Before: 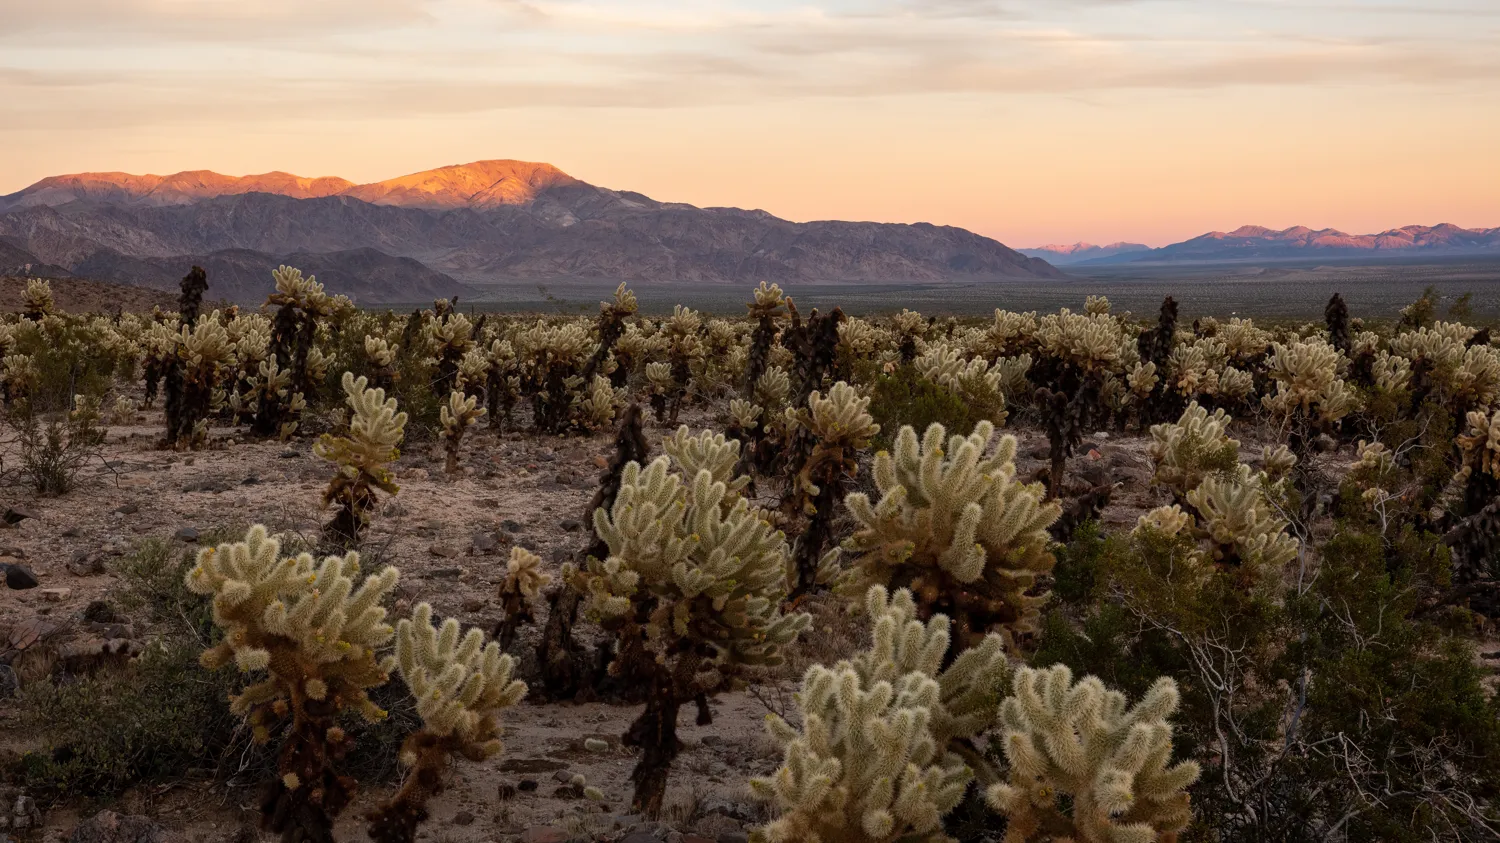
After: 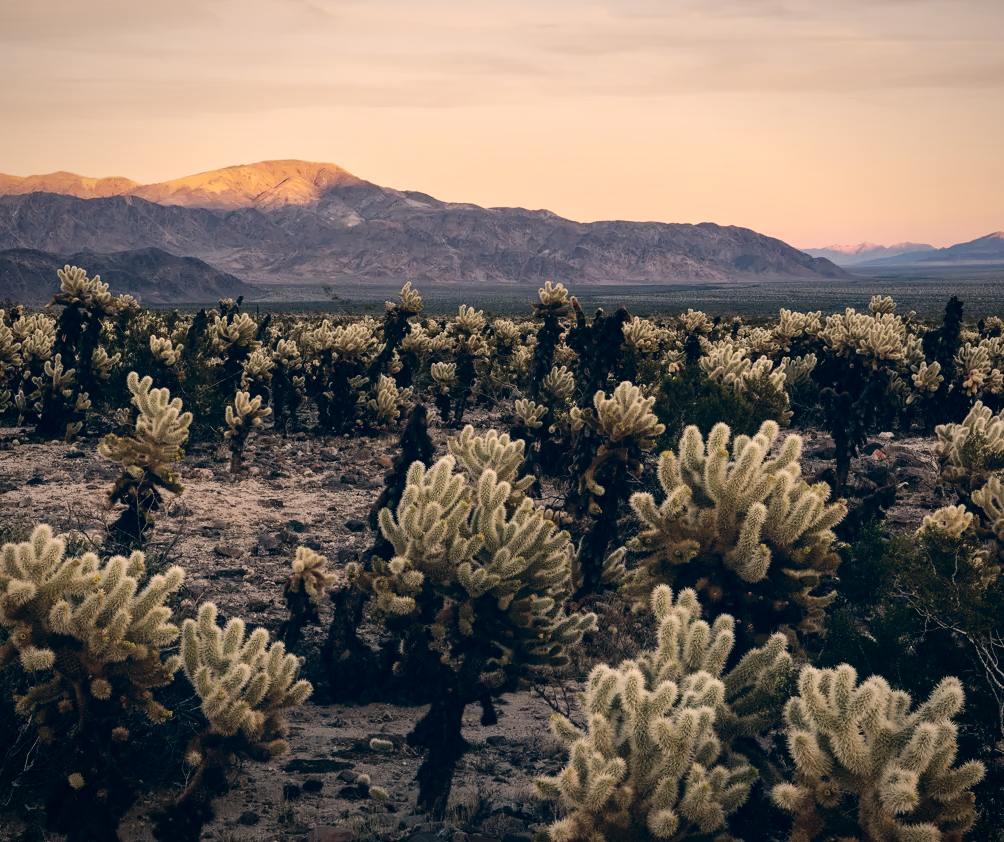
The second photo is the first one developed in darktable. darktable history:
vignetting: fall-off radius 69.9%, saturation -0.025, automatic ratio true
tone equalizer: -8 EV -0.002 EV, -7 EV 0.005 EV, -6 EV -0.041 EV, -5 EV 0.02 EV, -4 EV -0.015 EV, -3 EV 0.029 EV, -2 EV -0.074 EV, -1 EV -0.286 EV, +0 EV -0.565 EV, mask exposure compensation -0.487 EV
base curve: curves: ch0 [(0, 0) (0.032, 0.025) (0.121, 0.166) (0.206, 0.329) (0.605, 0.79) (1, 1)], preserve colors none
crop and rotate: left 14.432%, right 18.605%
color correction: highlights a* 10.29, highlights b* 14.08, shadows a* -9.82, shadows b* -14.86
contrast brightness saturation: contrast 0.1, saturation -0.369
